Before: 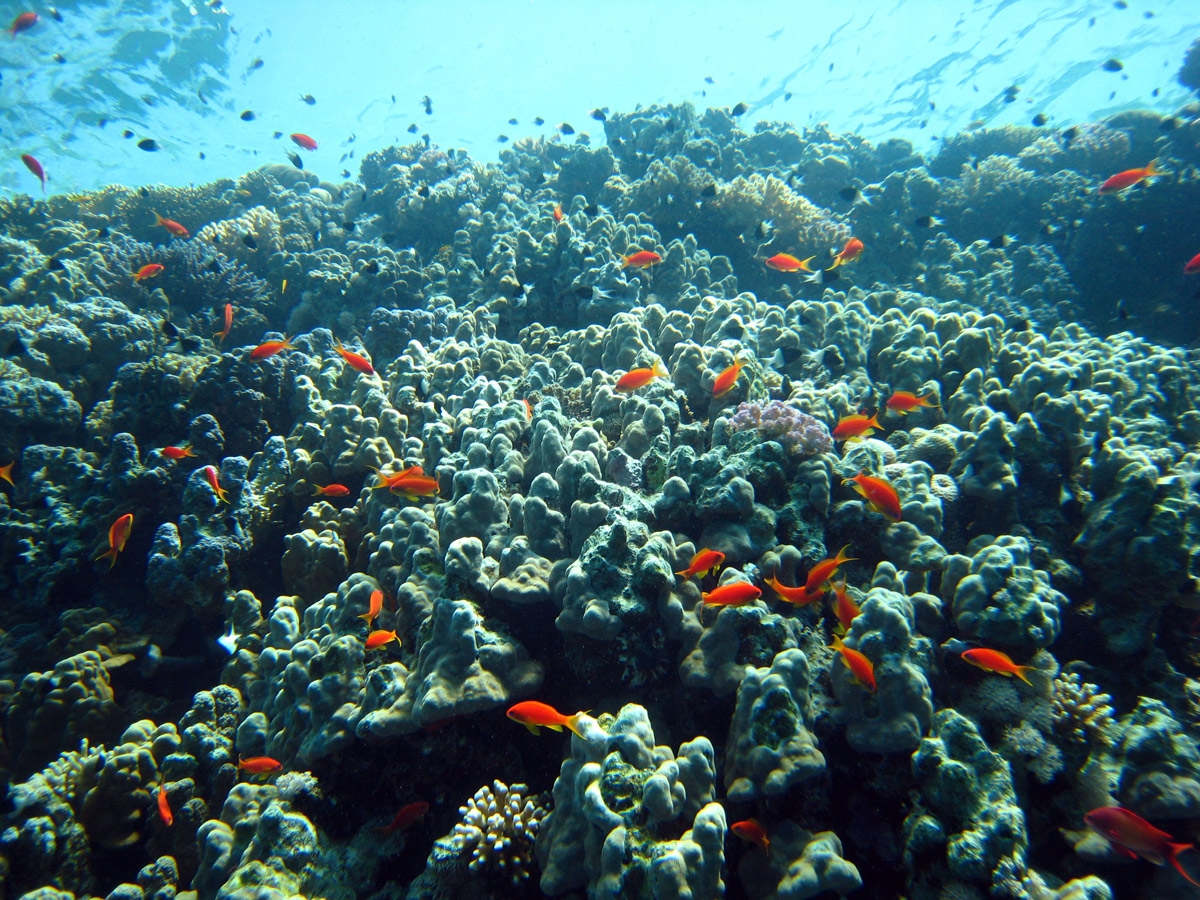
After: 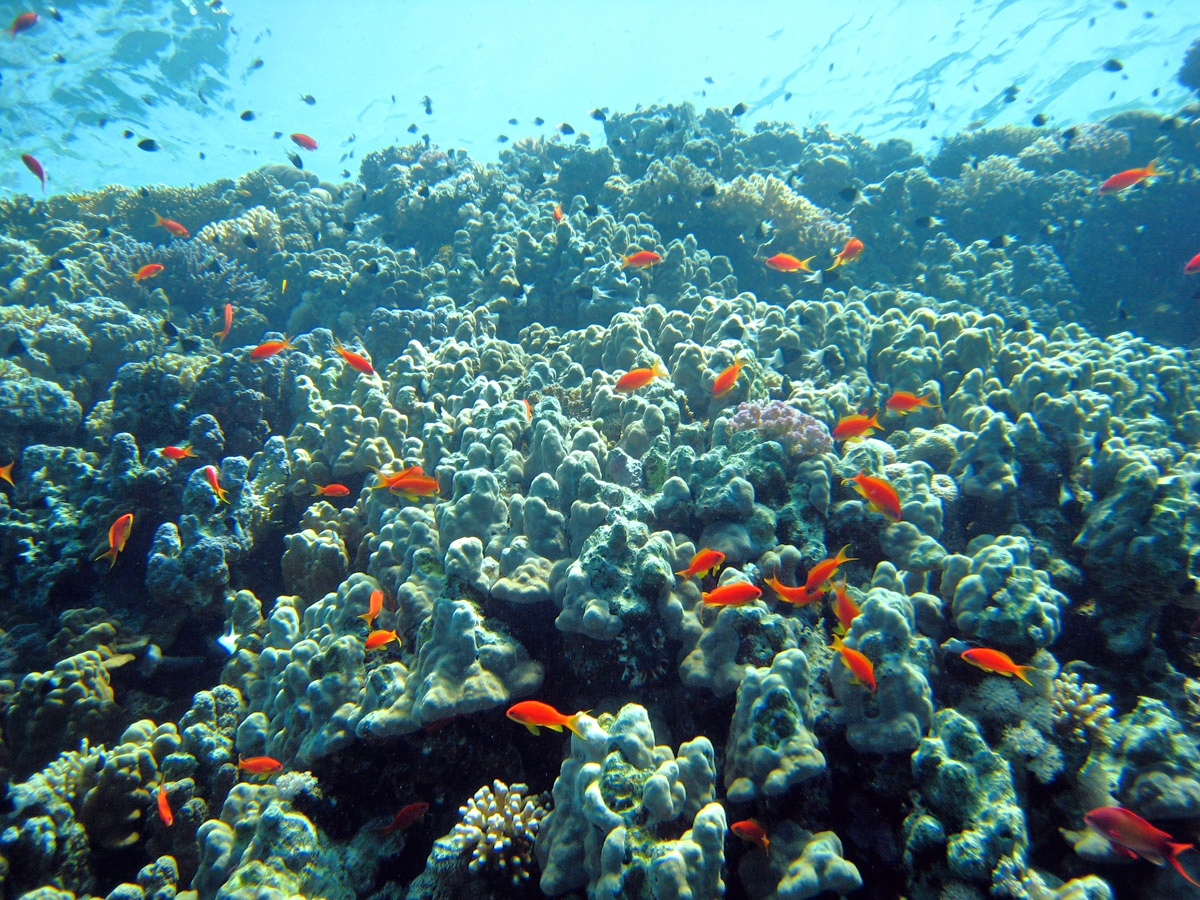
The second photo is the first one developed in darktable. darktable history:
tone equalizer: -7 EV 0.15 EV, -6 EV 0.631 EV, -5 EV 1.11 EV, -4 EV 1.34 EV, -3 EV 1.16 EV, -2 EV 0.6 EV, -1 EV 0.153 EV
